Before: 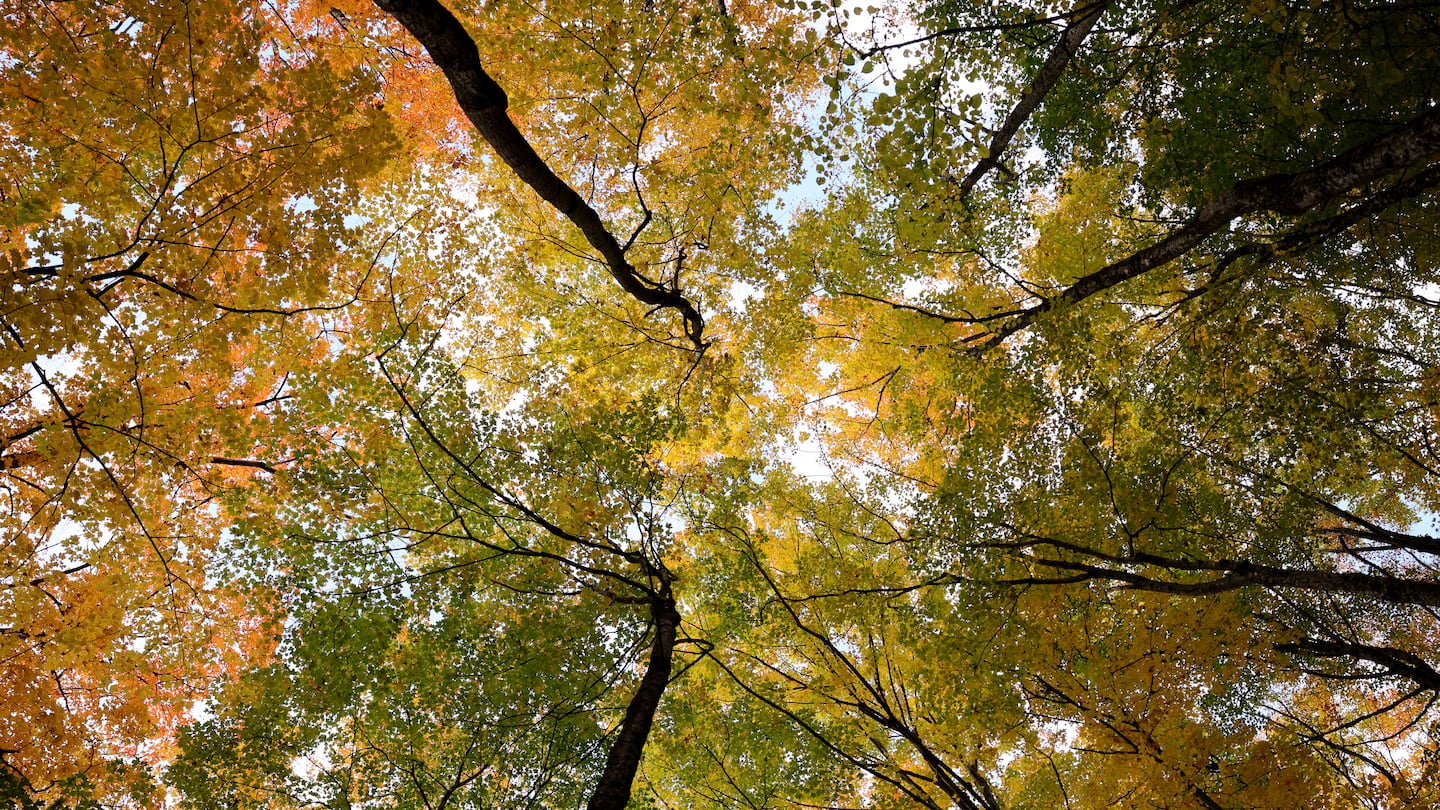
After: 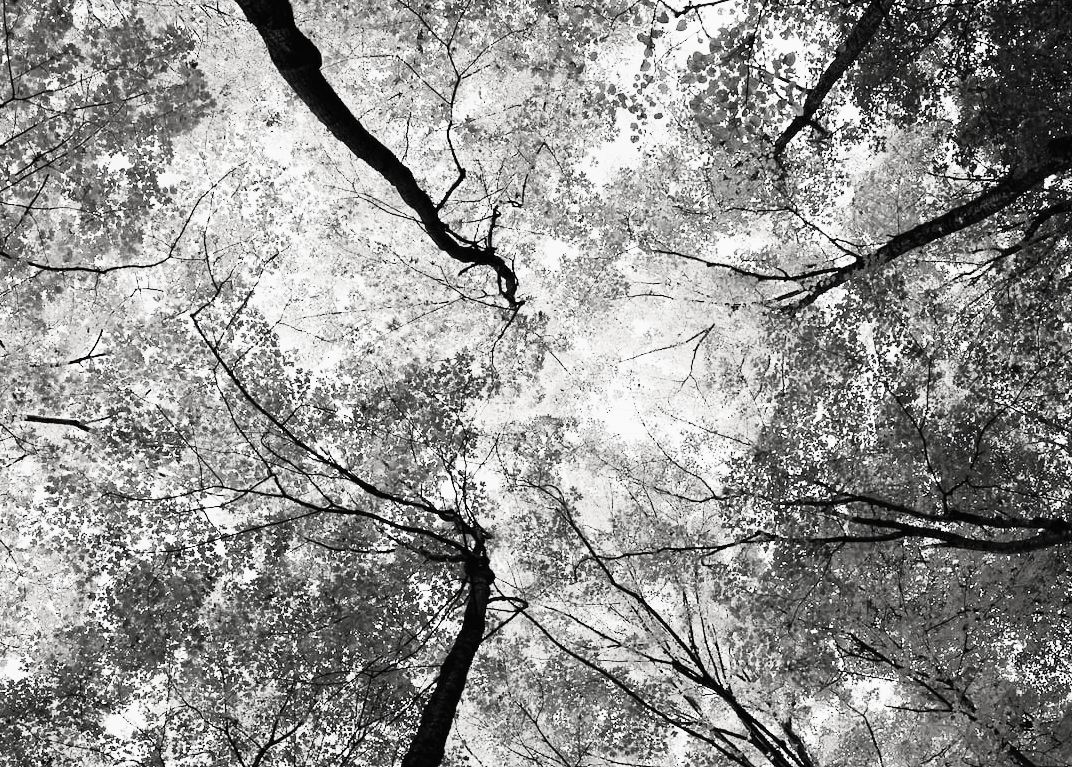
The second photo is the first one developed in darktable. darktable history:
contrast brightness saturation: contrast 0.53, brightness 0.485, saturation -0.985
crop and rotate: left 12.943%, top 5.264%, right 12.593%
filmic rgb: black relative exposure -8.44 EV, white relative exposure 4.69 EV, hardness 3.83, add noise in highlights 0, preserve chrominance no, color science v3 (2019), use custom middle-gray values true, contrast in highlights soft
shadows and highlights: radius 336.25, shadows 28.02, highlights color adjustment 41.91%, soften with gaussian
